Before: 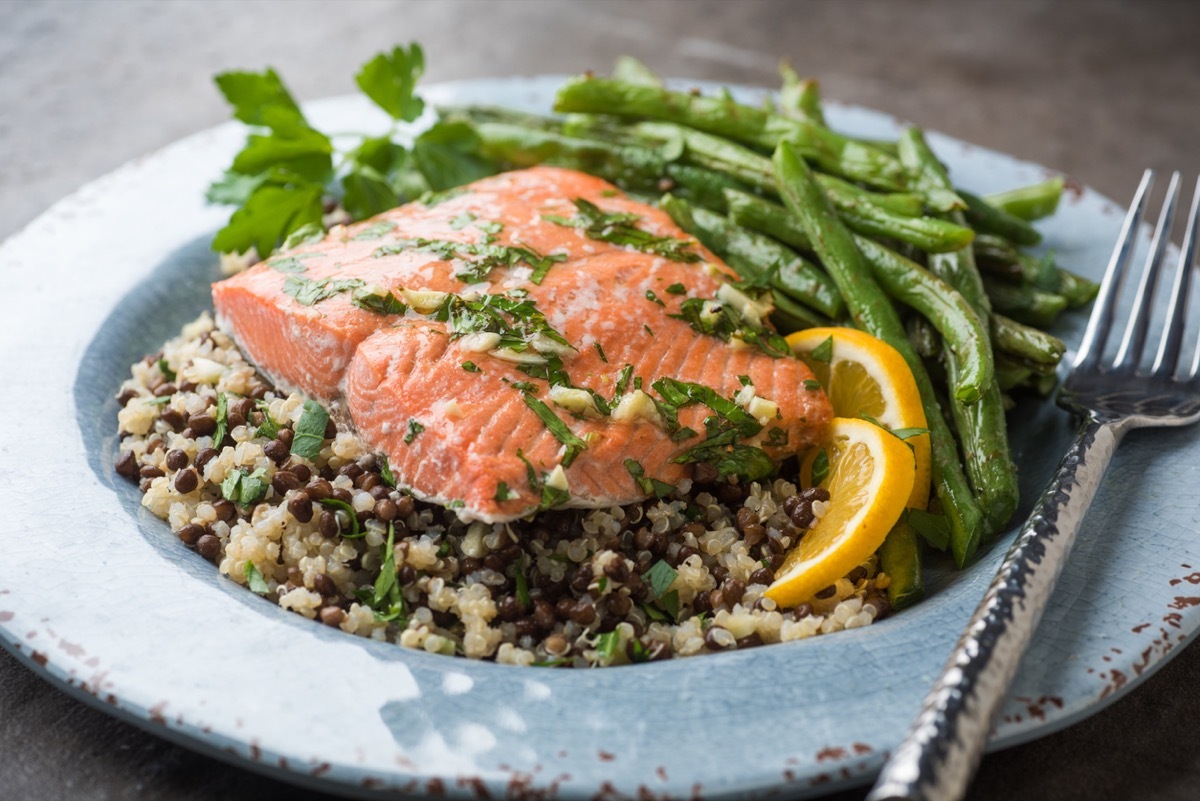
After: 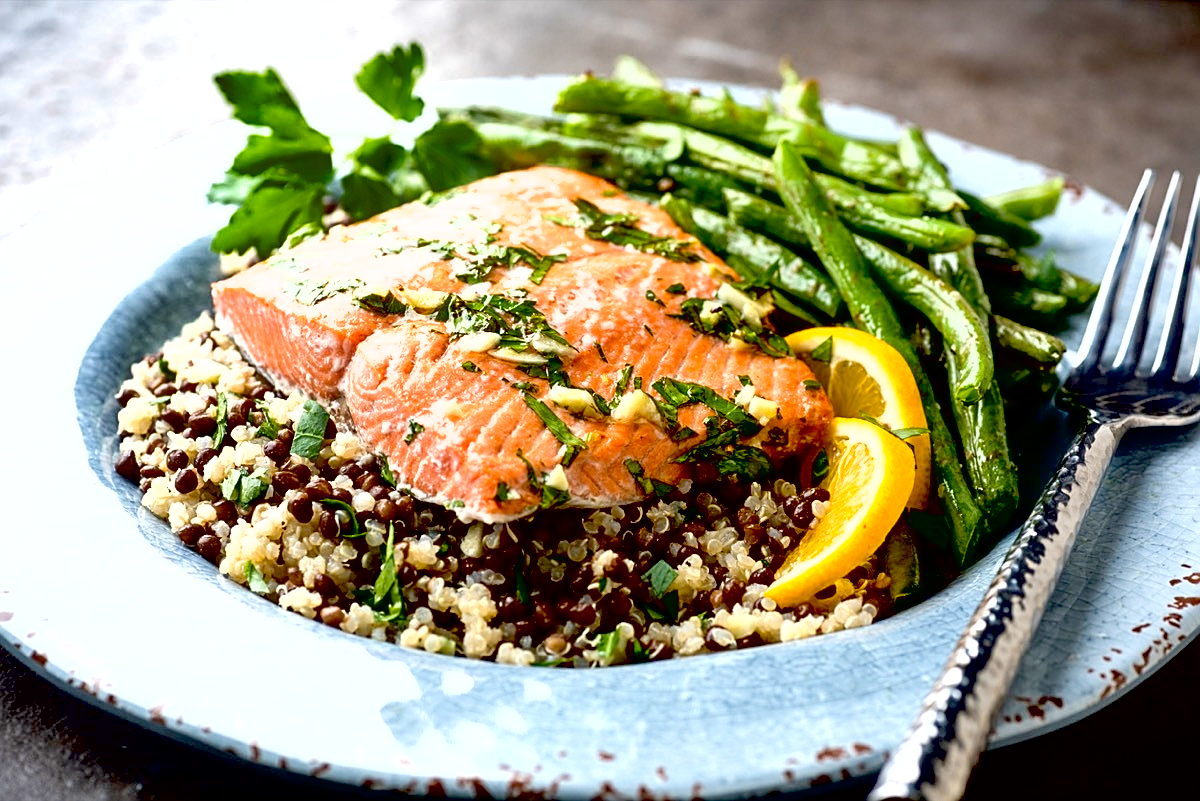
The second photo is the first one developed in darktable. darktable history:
shadows and highlights: low approximation 0.01, soften with gaussian
exposure: black level correction 0.035, exposure 0.9 EV, compensate highlight preservation false
sharpen: on, module defaults
